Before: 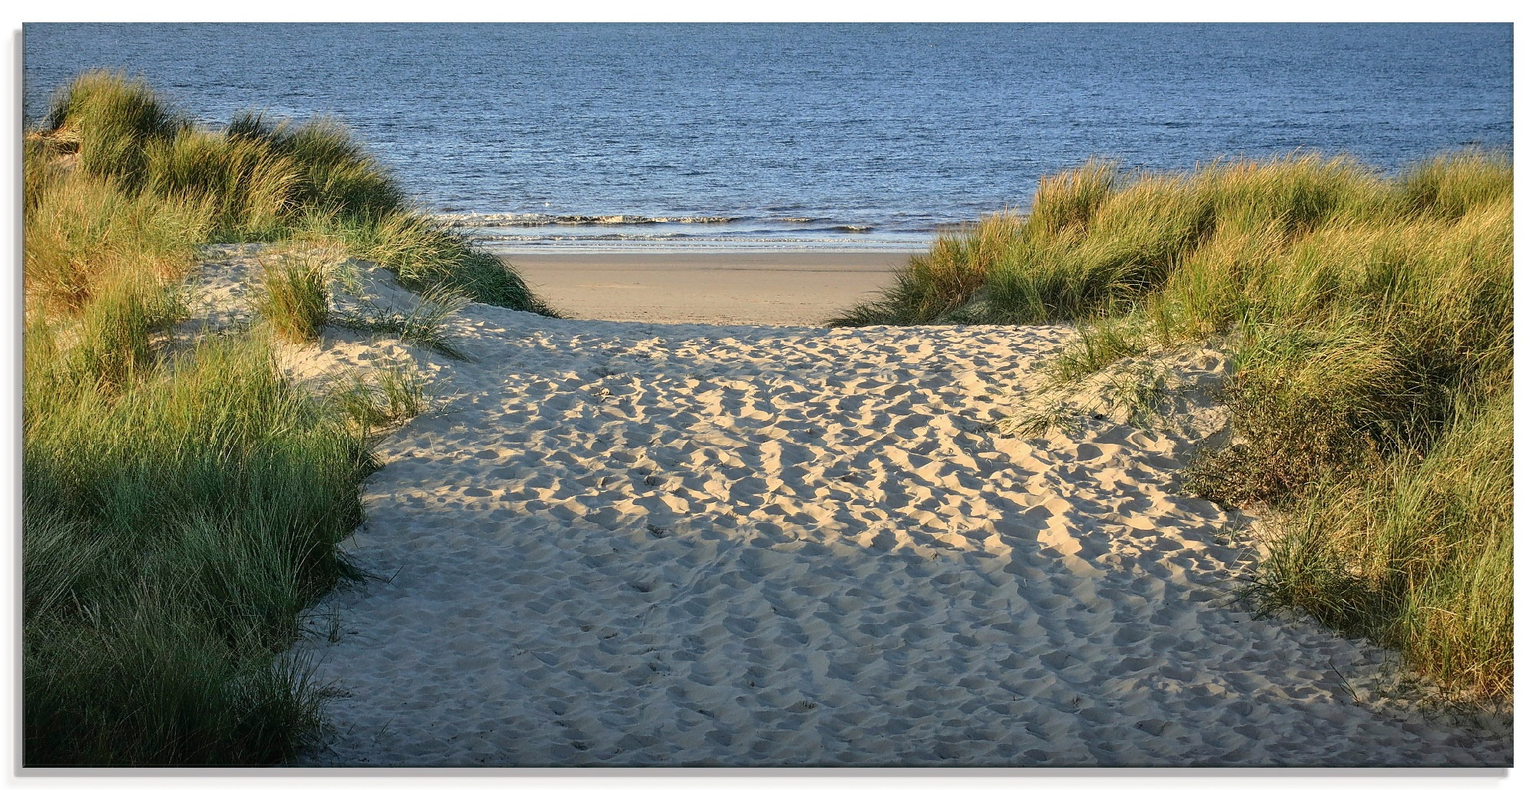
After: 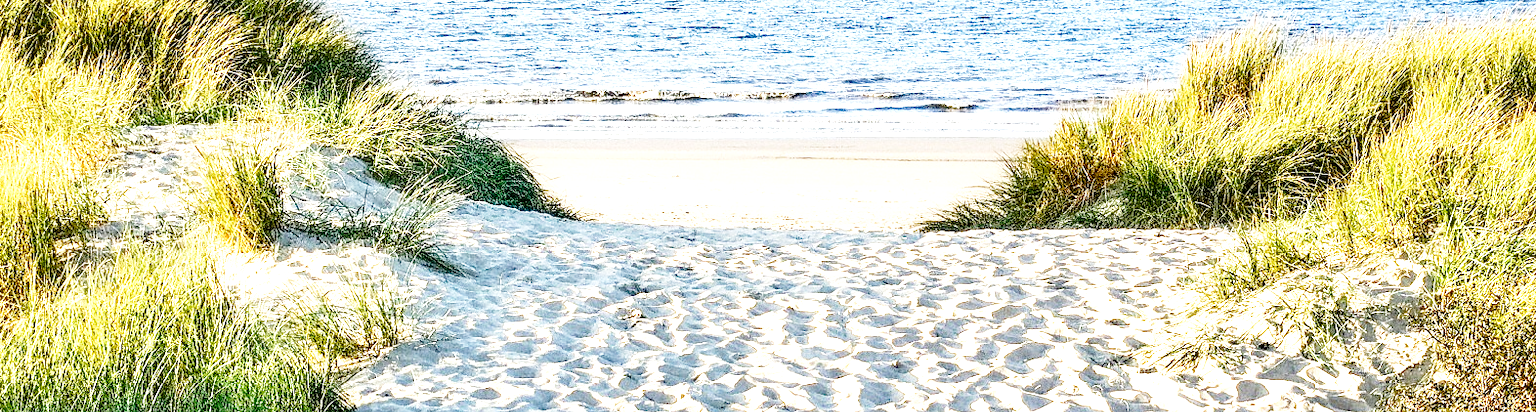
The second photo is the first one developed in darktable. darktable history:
exposure: exposure 0.95 EV, compensate exposure bias true, compensate highlight preservation false
local contrast: detail 154%
color balance rgb: power › hue 312.96°, perceptual saturation grading › global saturation 45.351%, perceptual saturation grading › highlights -50.158%, perceptual saturation grading › shadows 30.514%, perceptual brilliance grading › highlights 5.16%, perceptual brilliance grading › shadows -10.121%
crop: left 6.899%, top 18.409%, right 14.497%, bottom 40.532%
tone equalizer: -8 EV -0.389 EV, -7 EV -0.372 EV, -6 EV -0.302 EV, -5 EV -0.239 EV, -3 EV 0.25 EV, -2 EV 0.322 EV, -1 EV 0.367 EV, +0 EV 0.399 EV, edges refinement/feathering 500, mask exposure compensation -1.57 EV, preserve details no
base curve: curves: ch0 [(0, 0) (0.028, 0.03) (0.121, 0.232) (0.46, 0.748) (0.859, 0.968) (1, 1)], preserve colors none
